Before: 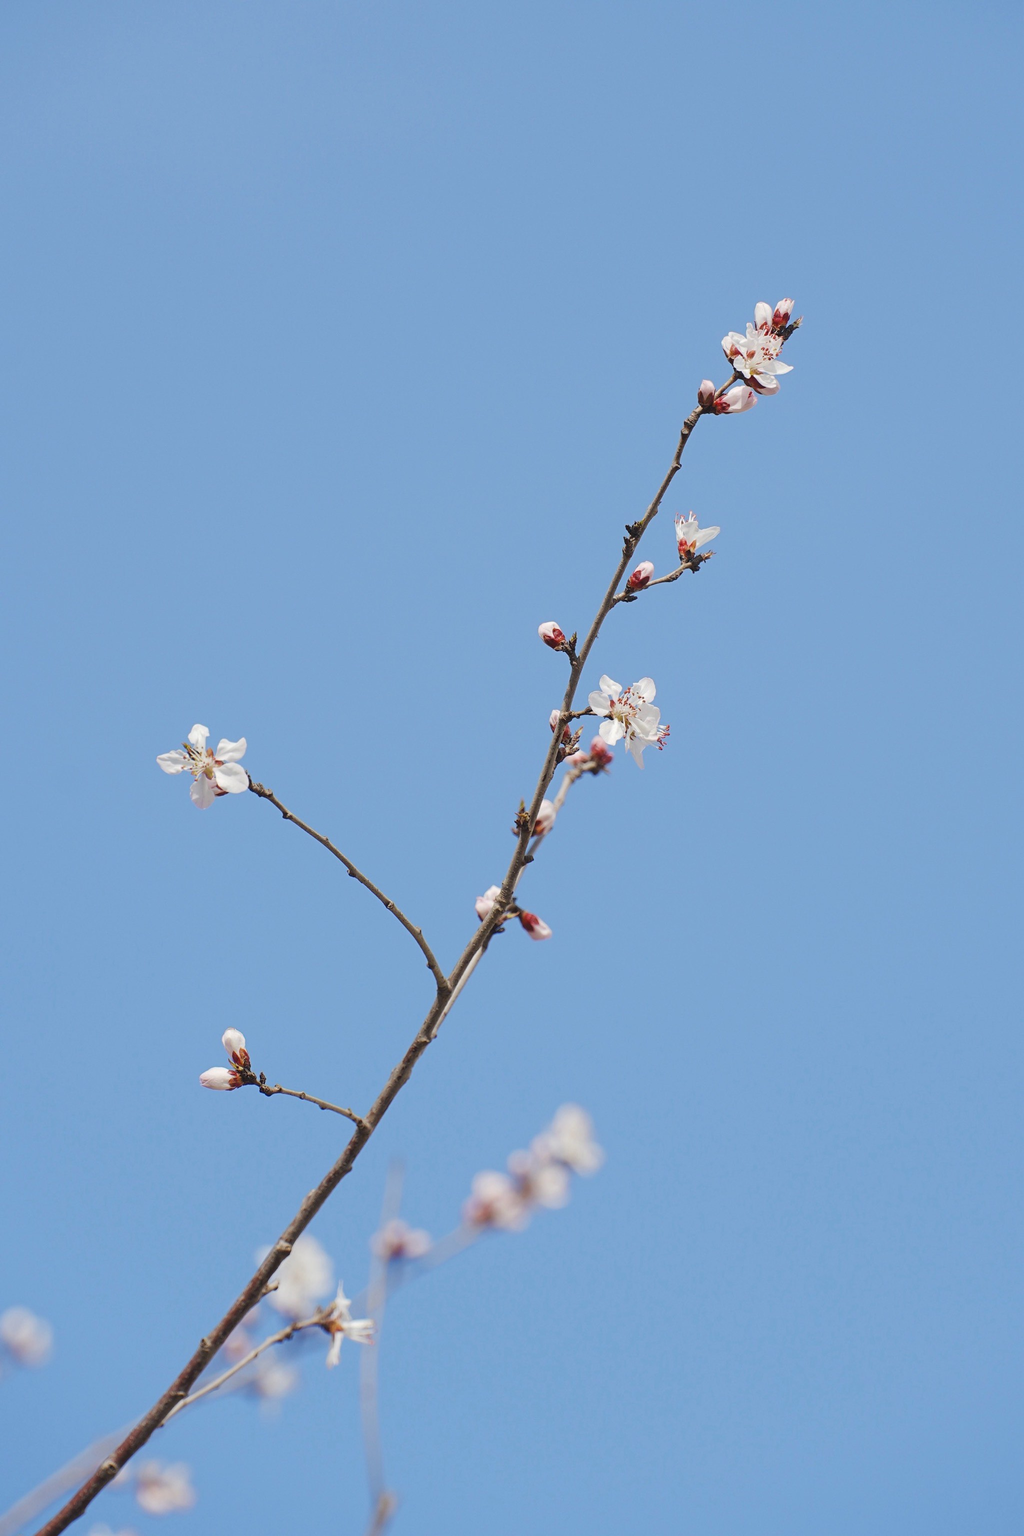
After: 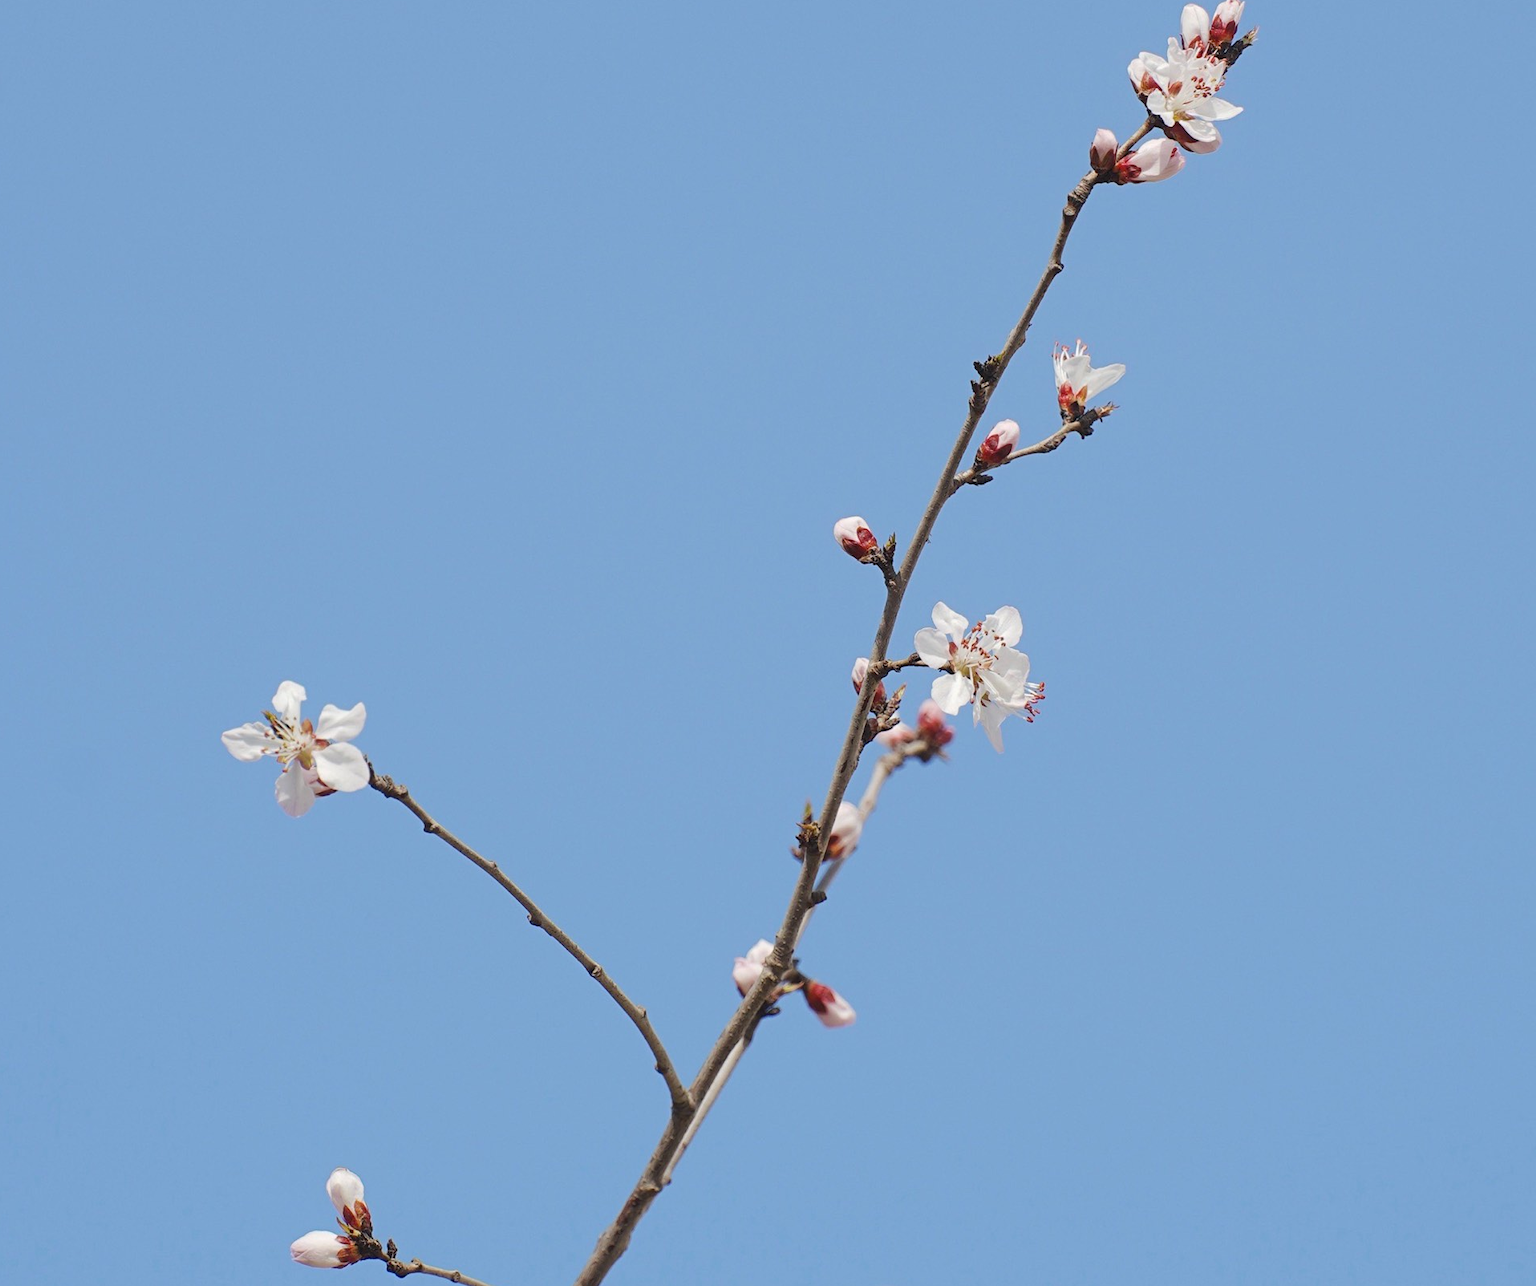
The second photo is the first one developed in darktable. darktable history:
crop: left 1.839%, top 19.528%, right 4.636%, bottom 28.214%
color correction: highlights b* 0.039
